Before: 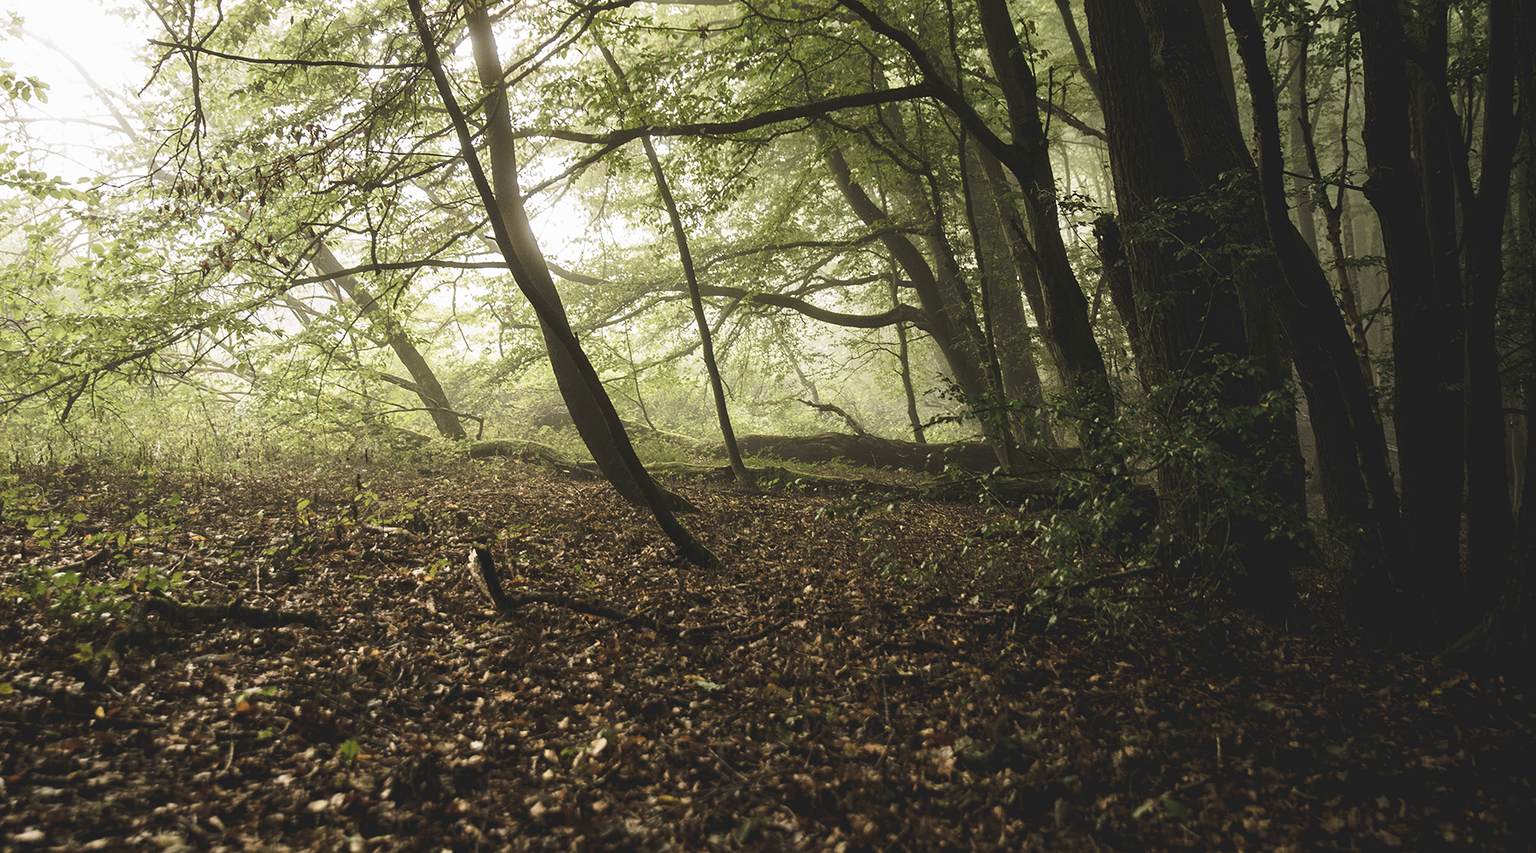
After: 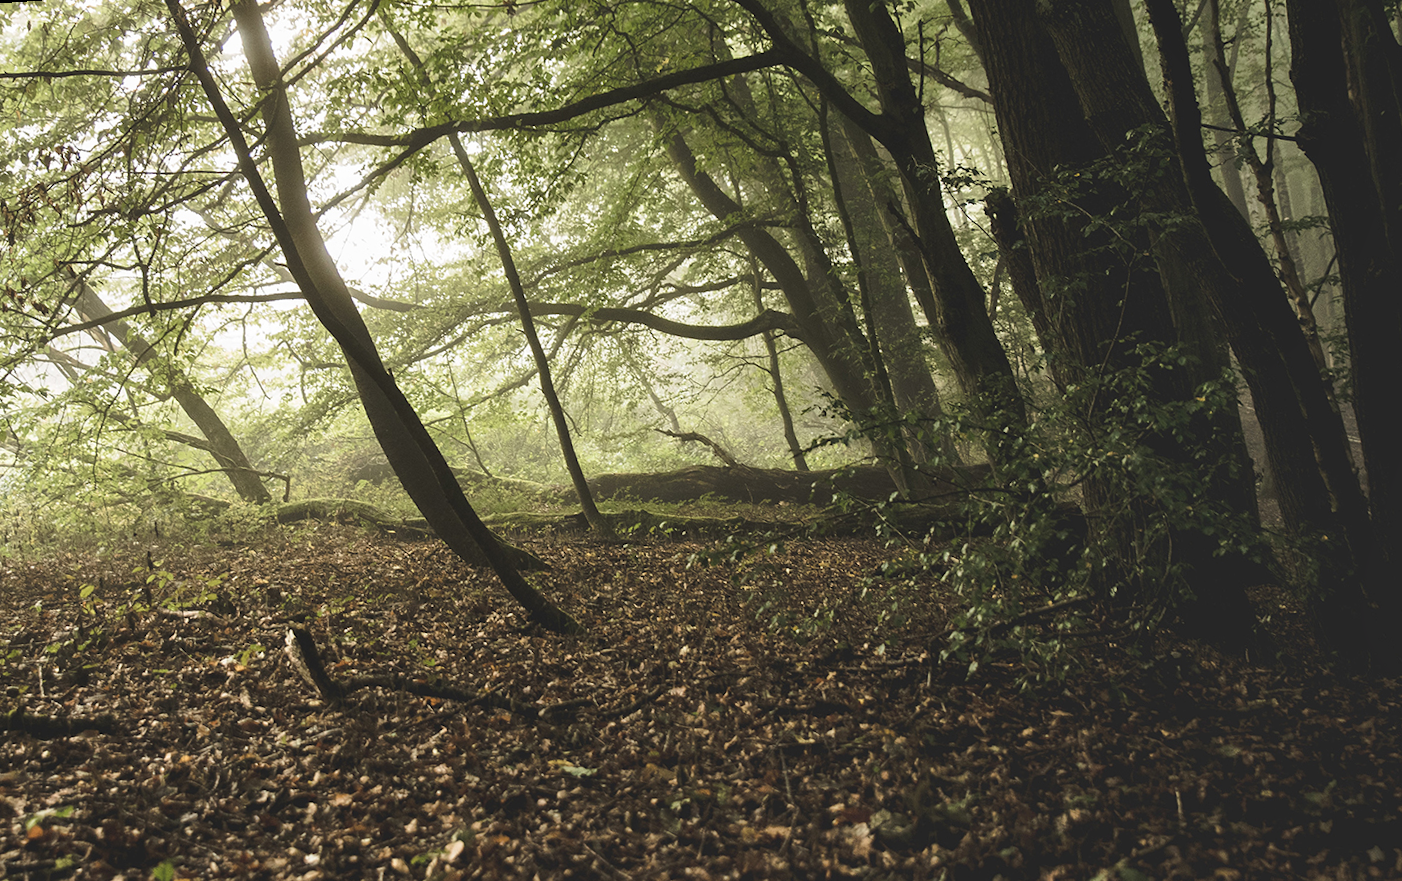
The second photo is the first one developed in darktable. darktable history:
crop: left 16.768%, top 8.653%, right 8.362%, bottom 12.485%
shadows and highlights: shadows 35, highlights -35, soften with gaussian
rotate and perspective: rotation -4.2°, shear 0.006, automatic cropping off
